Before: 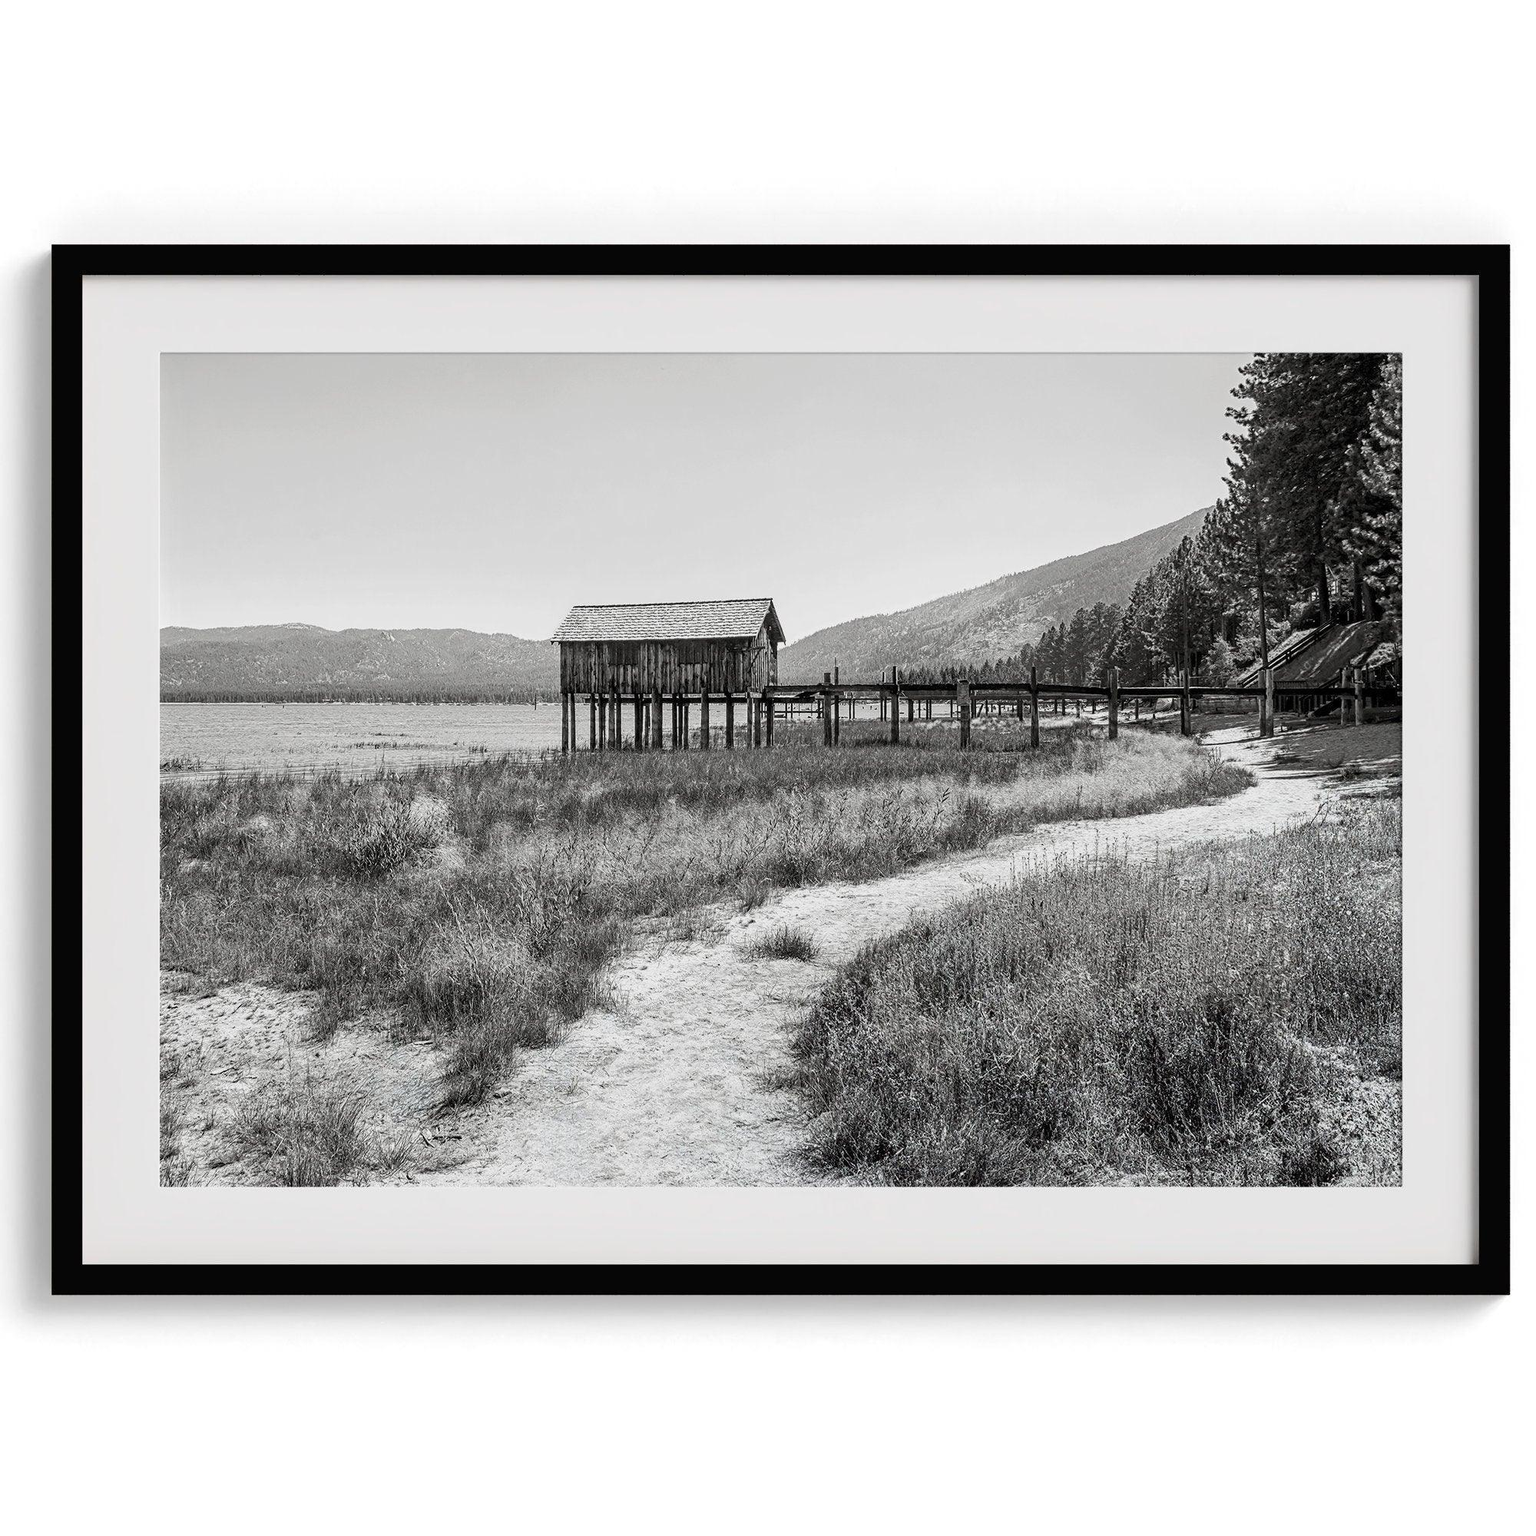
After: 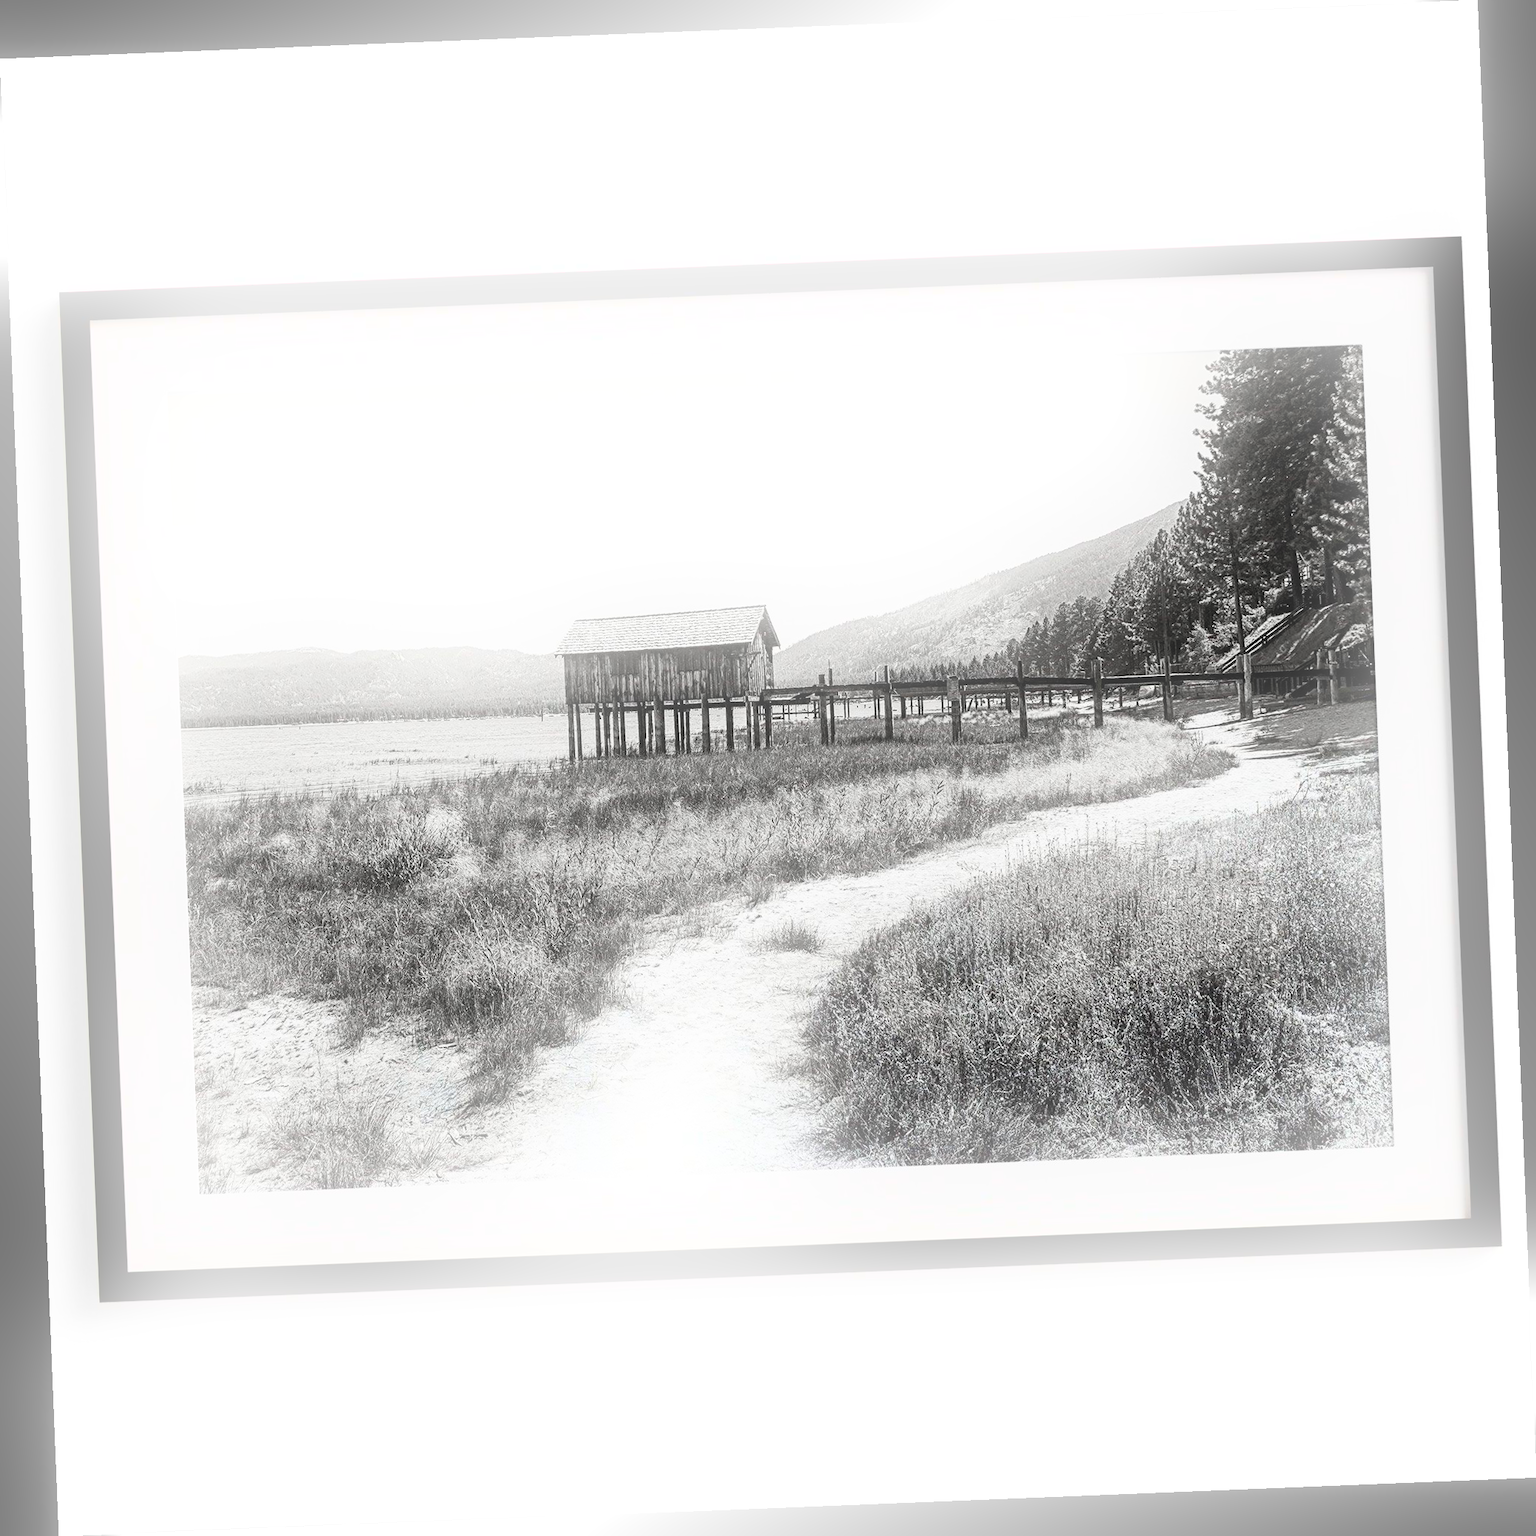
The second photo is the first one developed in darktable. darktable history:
bloom: on, module defaults
contrast brightness saturation: contrast 0.24, brightness 0.09
rotate and perspective: rotation -2.29°, automatic cropping off
